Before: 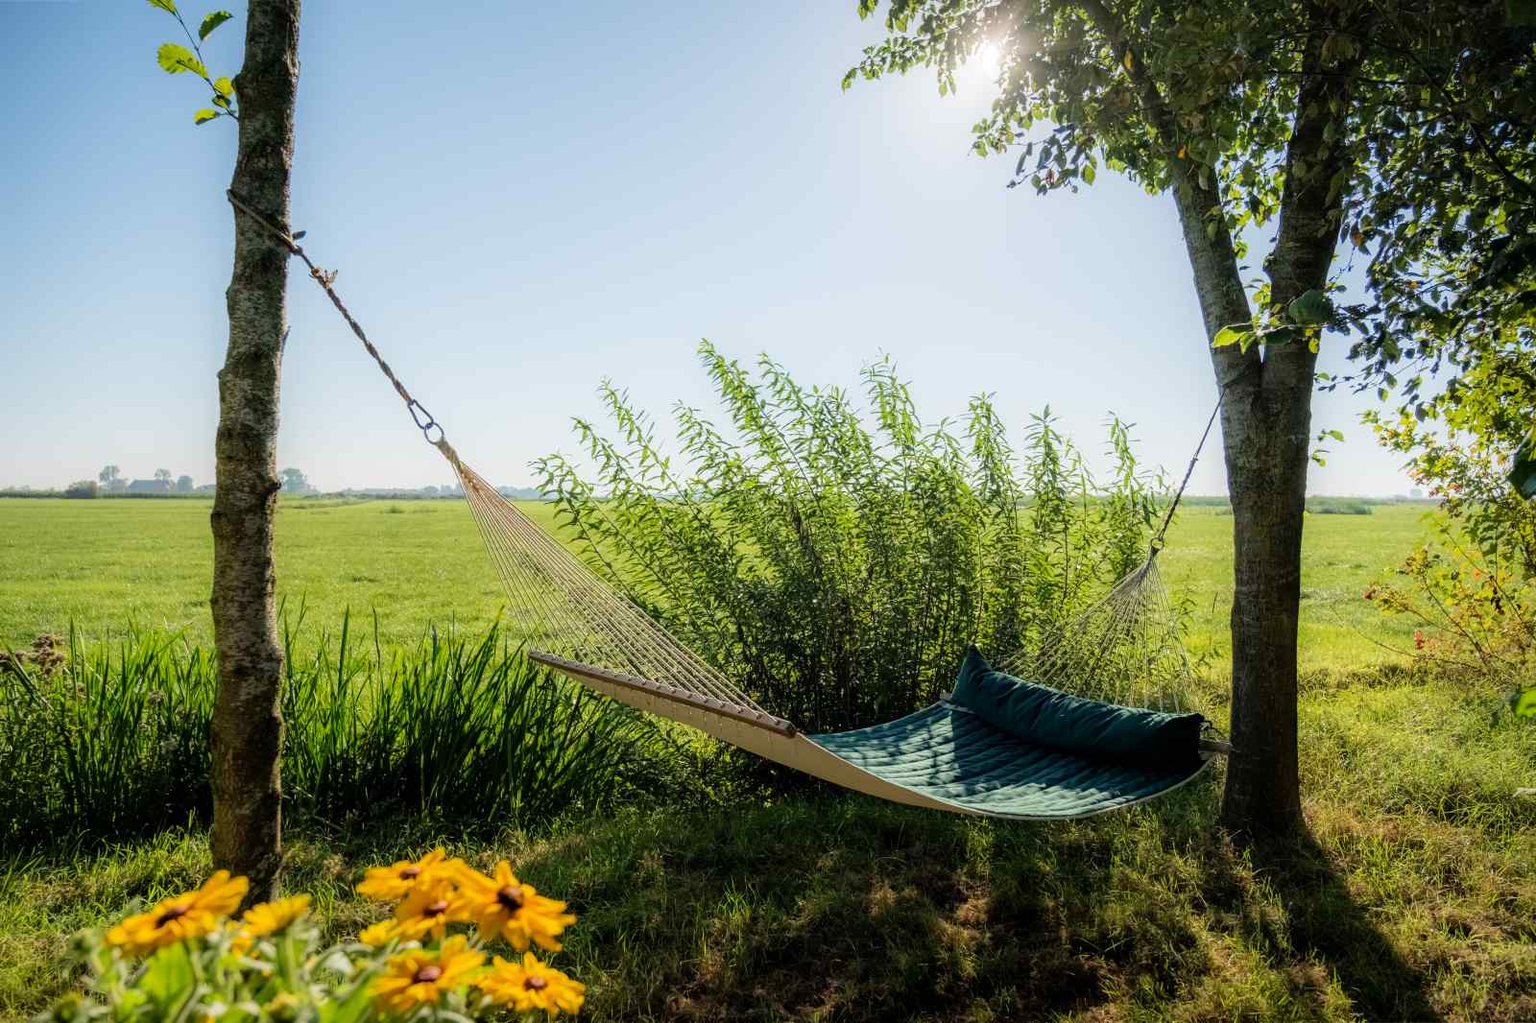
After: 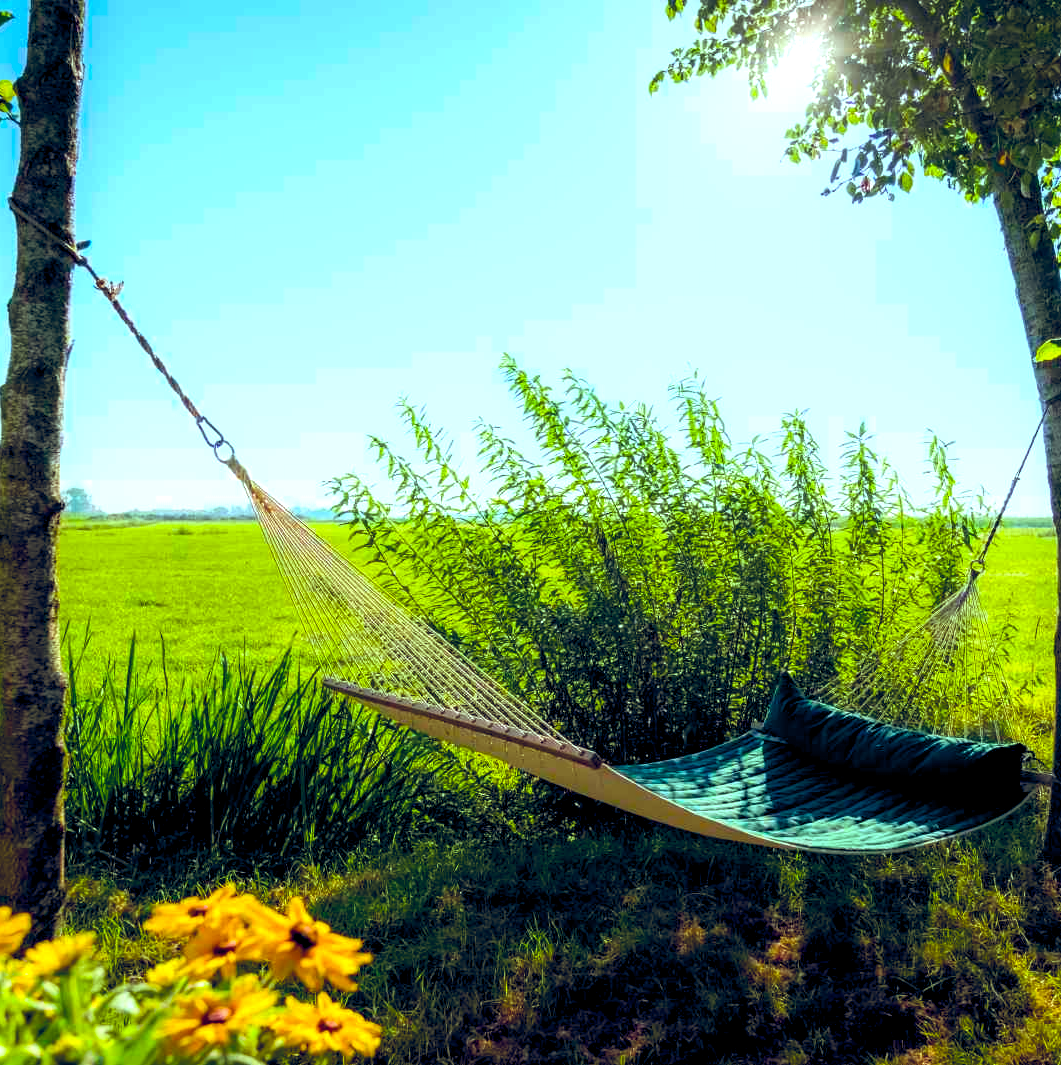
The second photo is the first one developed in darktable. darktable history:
crop and rotate: left 14.286%, right 19.358%
color balance rgb: power › chroma 0.688%, power › hue 60°, highlights gain › luminance 15.55%, highlights gain › chroma 3.996%, highlights gain › hue 208.56°, global offset › luminance -0.287%, global offset › chroma 0.317%, global offset › hue 259.68°, perceptual saturation grading › global saturation 19.645%, perceptual brilliance grading › highlights 11.417%, global vibrance 50.499%
